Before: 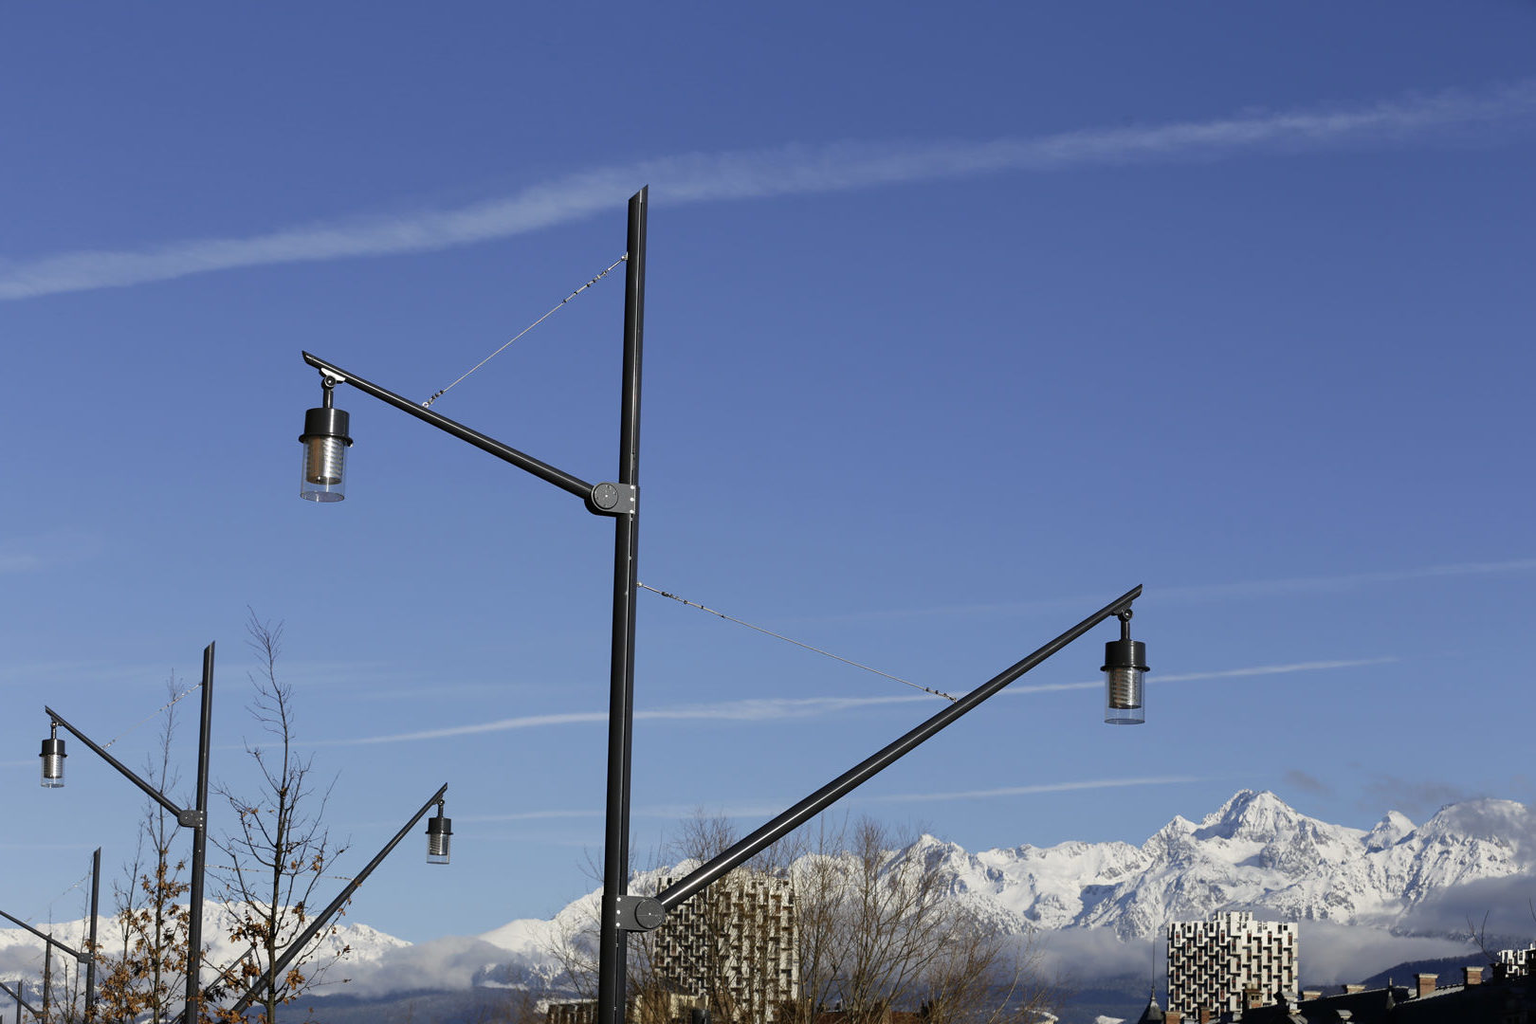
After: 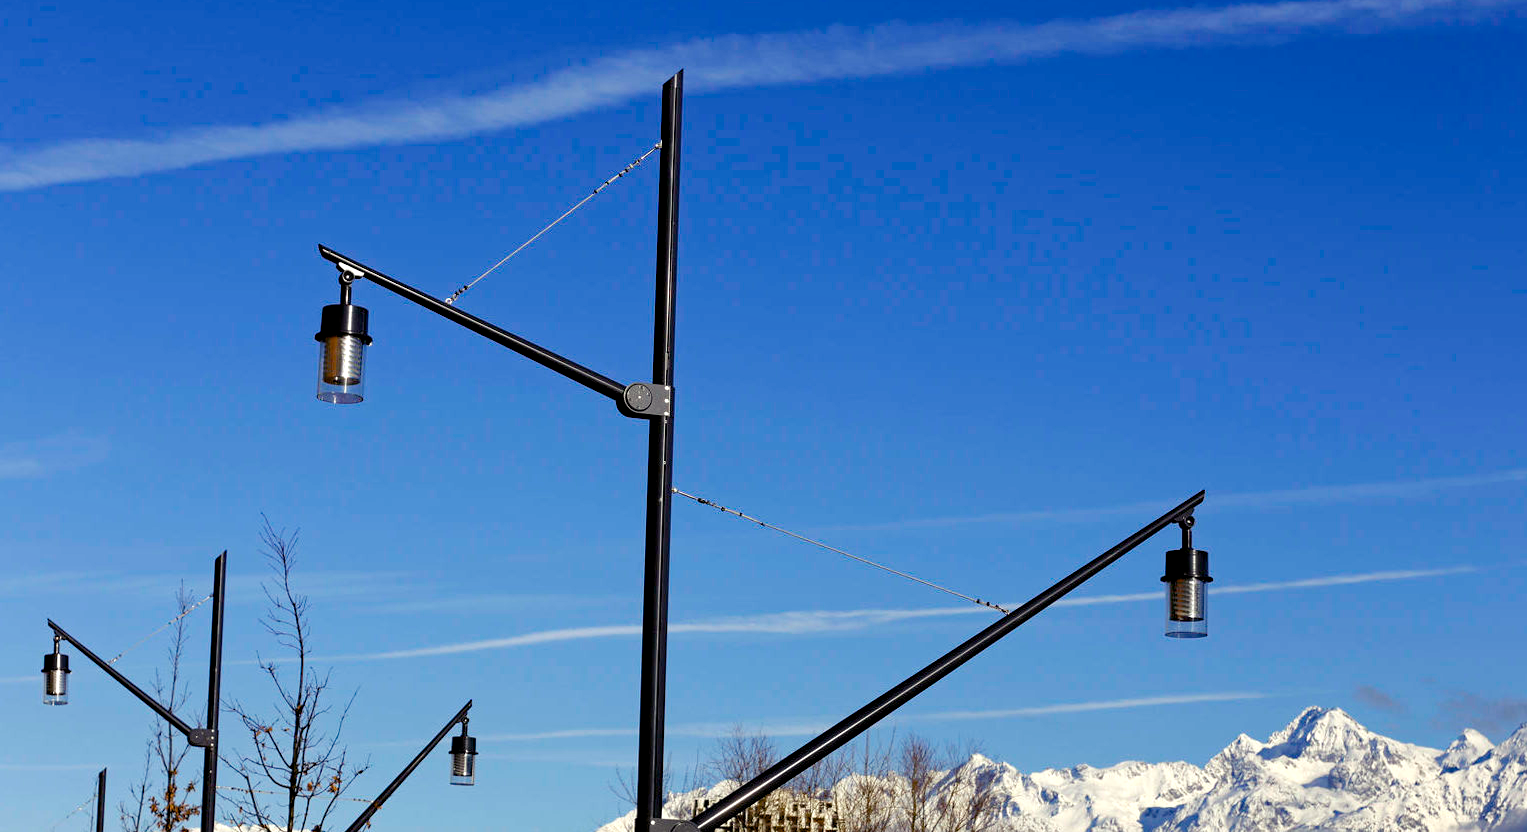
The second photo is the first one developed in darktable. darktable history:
crop and rotate: angle 0.03°, top 11.643%, right 5.651%, bottom 11.189%
color balance rgb: shadows lift › luminance -21.66%, shadows lift › chroma 6.57%, shadows lift › hue 270°, power › chroma 0.68%, power › hue 60°, highlights gain › luminance 6.08%, highlights gain › chroma 1.33%, highlights gain › hue 90°, global offset › luminance -0.87%, perceptual saturation grading › global saturation 26.86%, perceptual saturation grading › highlights -28.39%, perceptual saturation grading › mid-tones 15.22%, perceptual saturation grading › shadows 33.98%, perceptual brilliance grading › highlights 10%, perceptual brilliance grading › mid-tones 5%
haze removal: compatibility mode true, adaptive false
